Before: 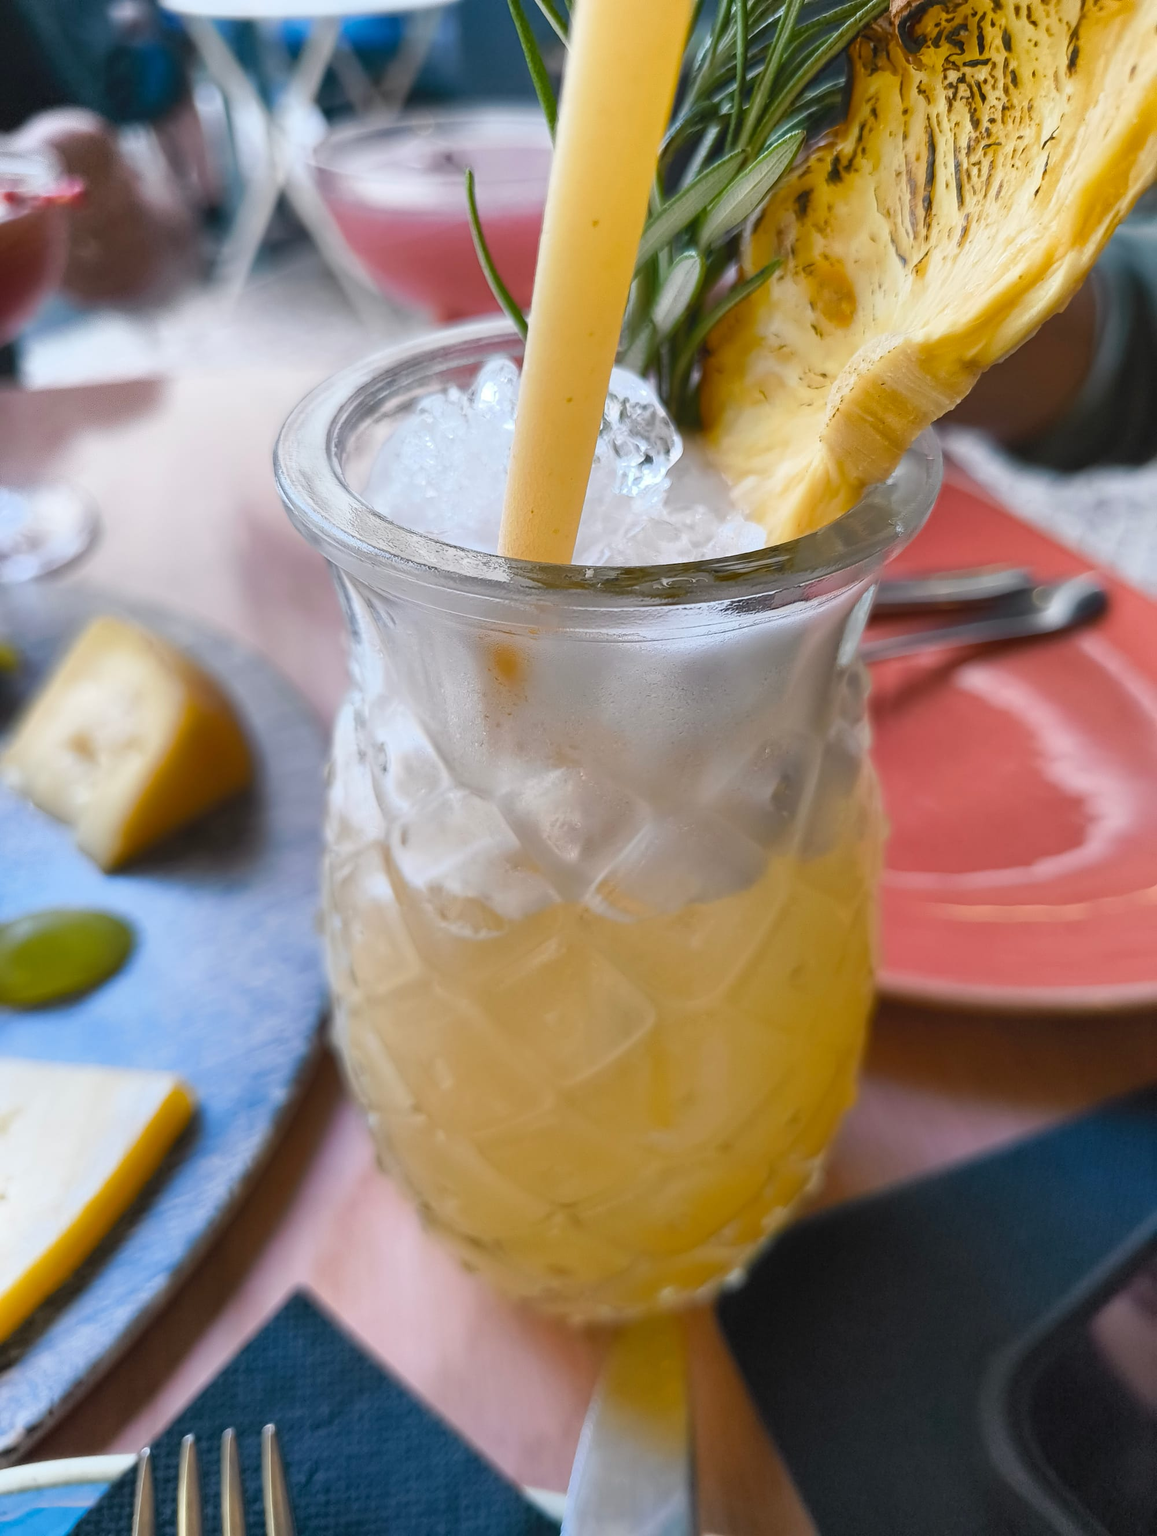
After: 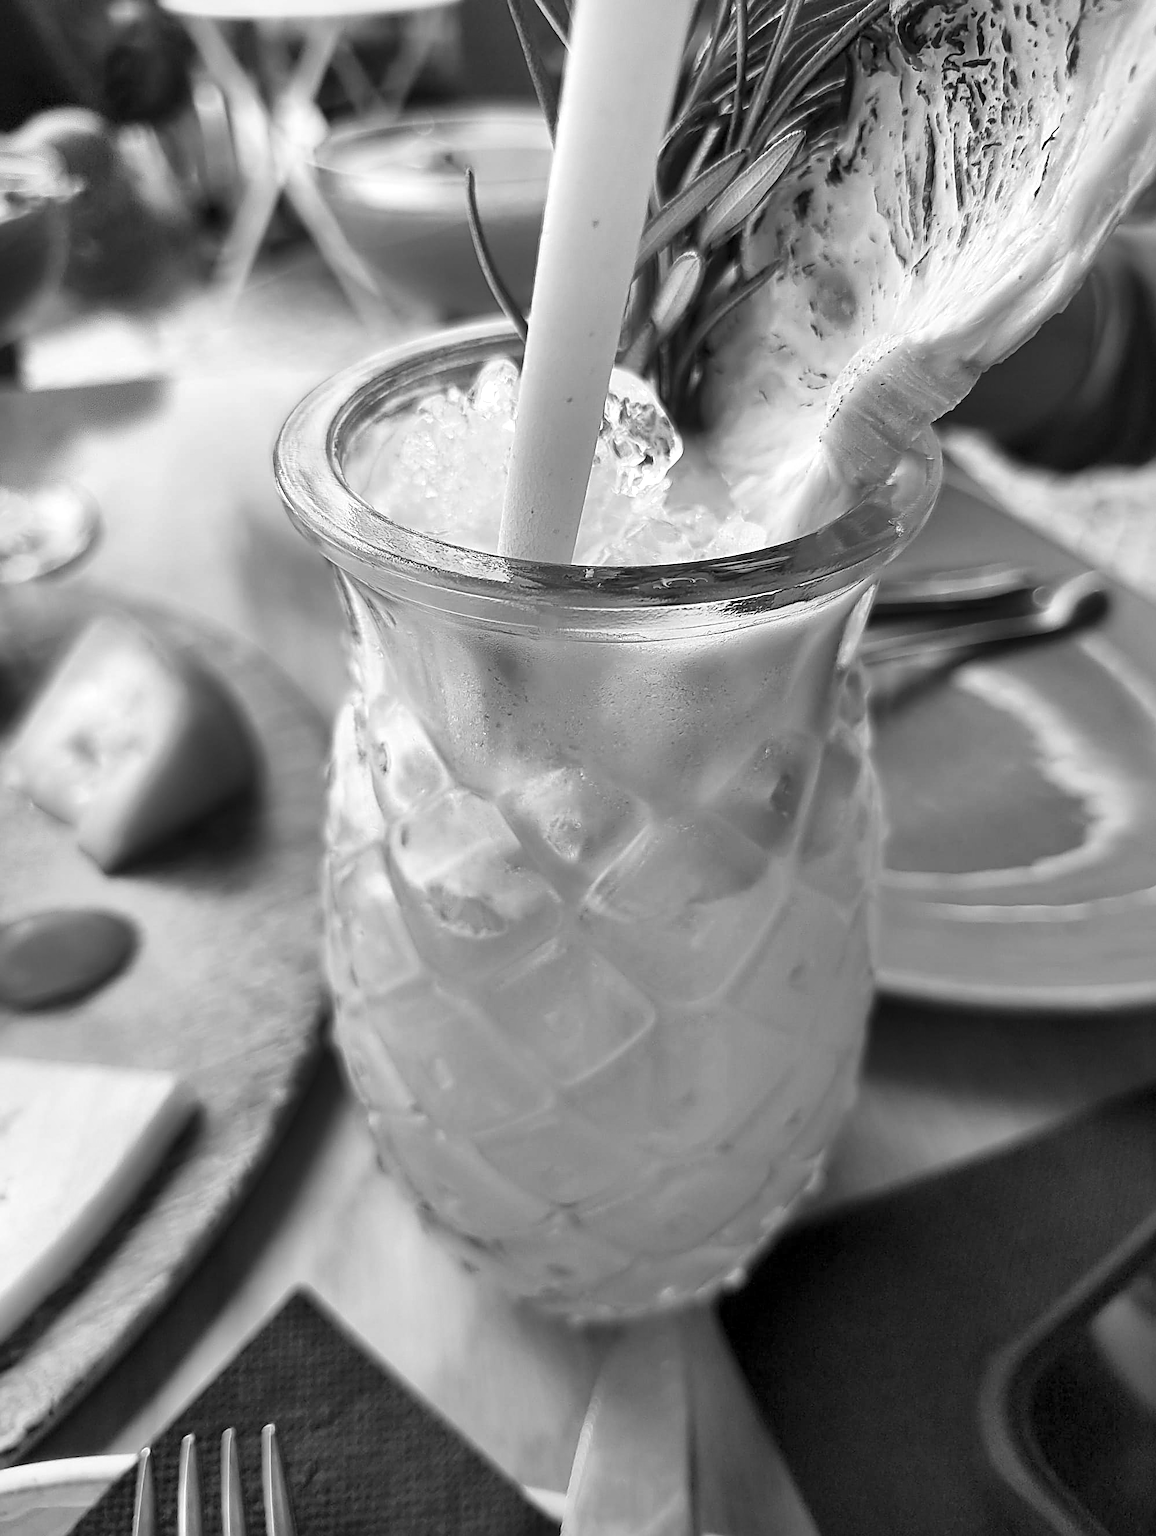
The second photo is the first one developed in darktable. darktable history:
local contrast: mode bilateral grid, contrast 100, coarseness 100, detail 165%, midtone range 0.2
sharpen: radius 2.531, amount 0.628
monochrome: on, module defaults
